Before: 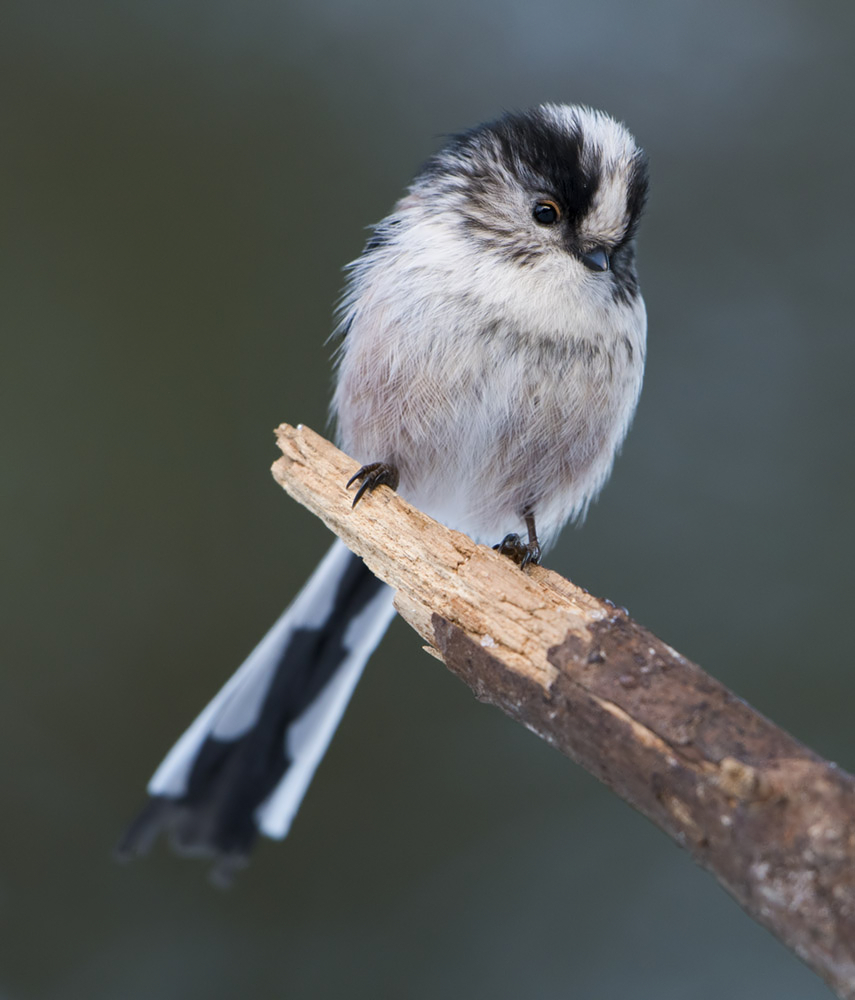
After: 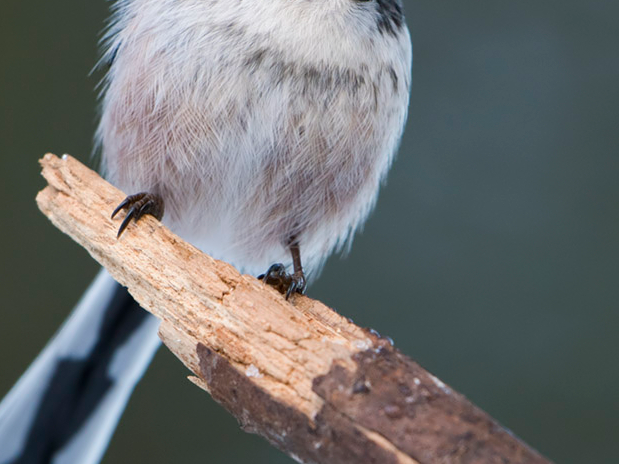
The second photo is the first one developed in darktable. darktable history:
crop and rotate: left 27.559%, top 27.074%, bottom 26.521%
